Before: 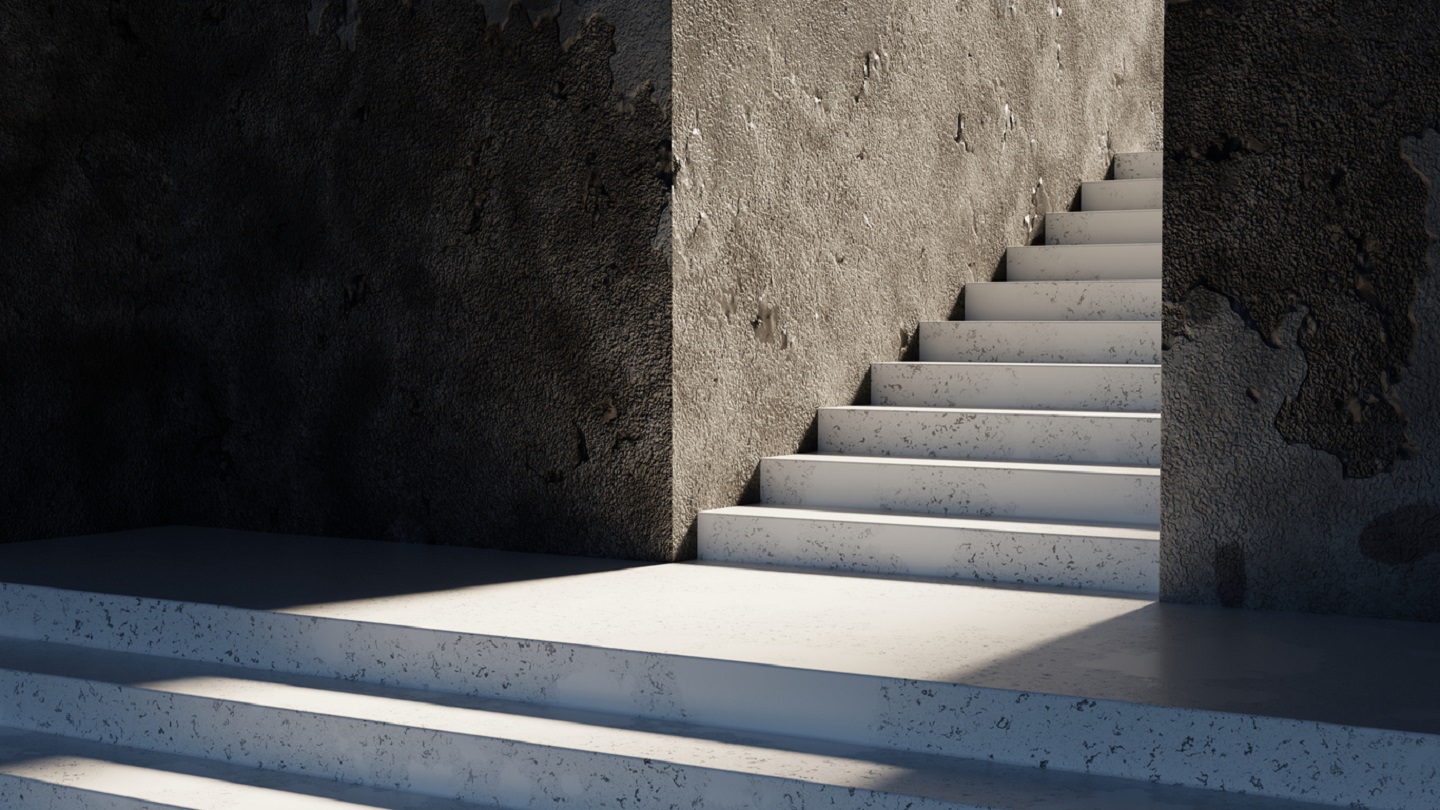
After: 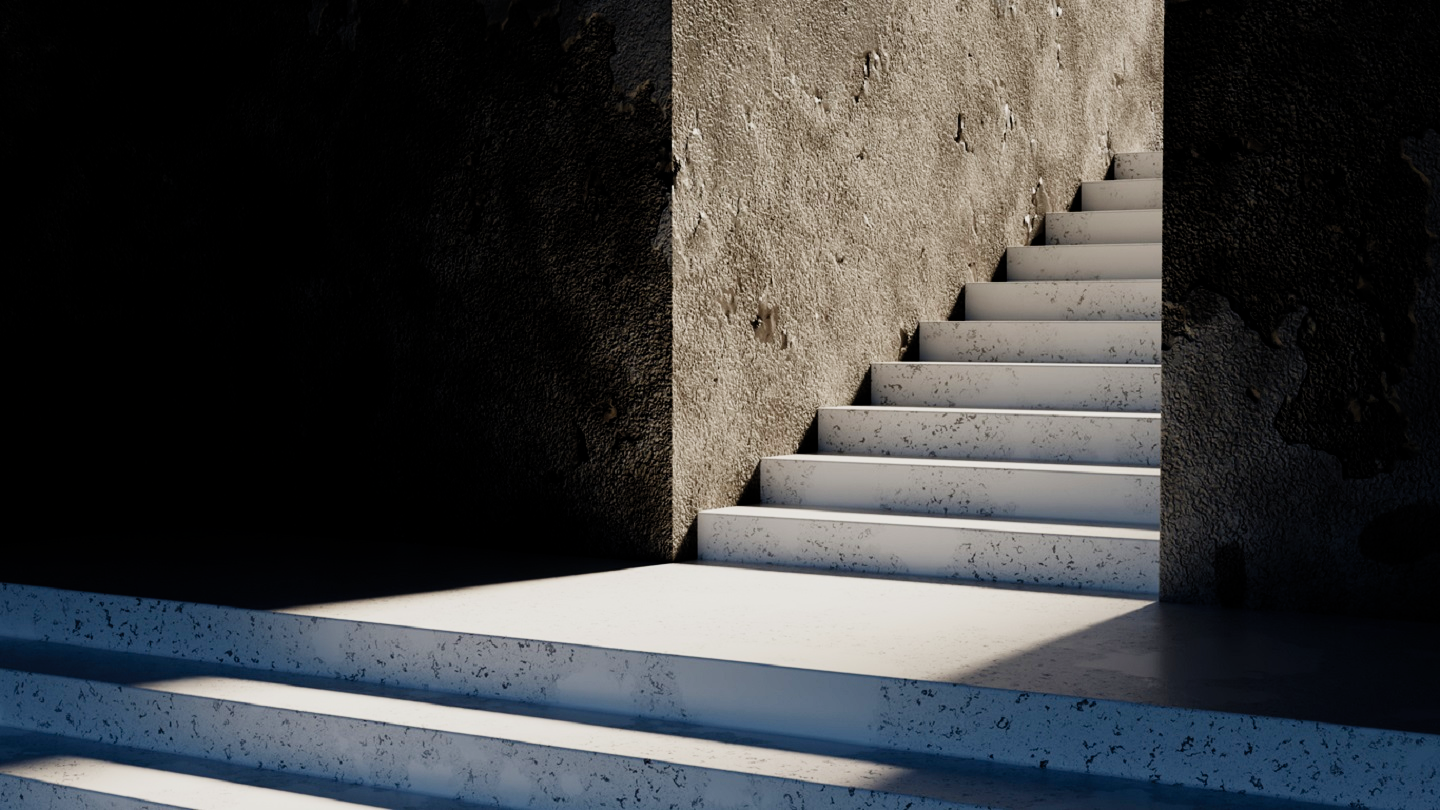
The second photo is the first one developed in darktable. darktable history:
levels: levels [0, 0.476, 0.951]
contrast brightness saturation: contrast 0.2, brightness 0.16, saturation 0.22
exposure: exposure -0.04 EV, compensate highlight preservation false
filmic rgb: middle gray luminance 29%, black relative exposure -10.3 EV, white relative exposure 5.5 EV, threshold 6 EV, target black luminance 0%, hardness 3.95, latitude 2.04%, contrast 1.132, highlights saturation mix 5%, shadows ↔ highlights balance 15.11%, add noise in highlights 0, preserve chrominance no, color science v3 (2019), use custom middle-gray values true, iterations of high-quality reconstruction 0, contrast in highlights soft, enable highlight reconstruction true
